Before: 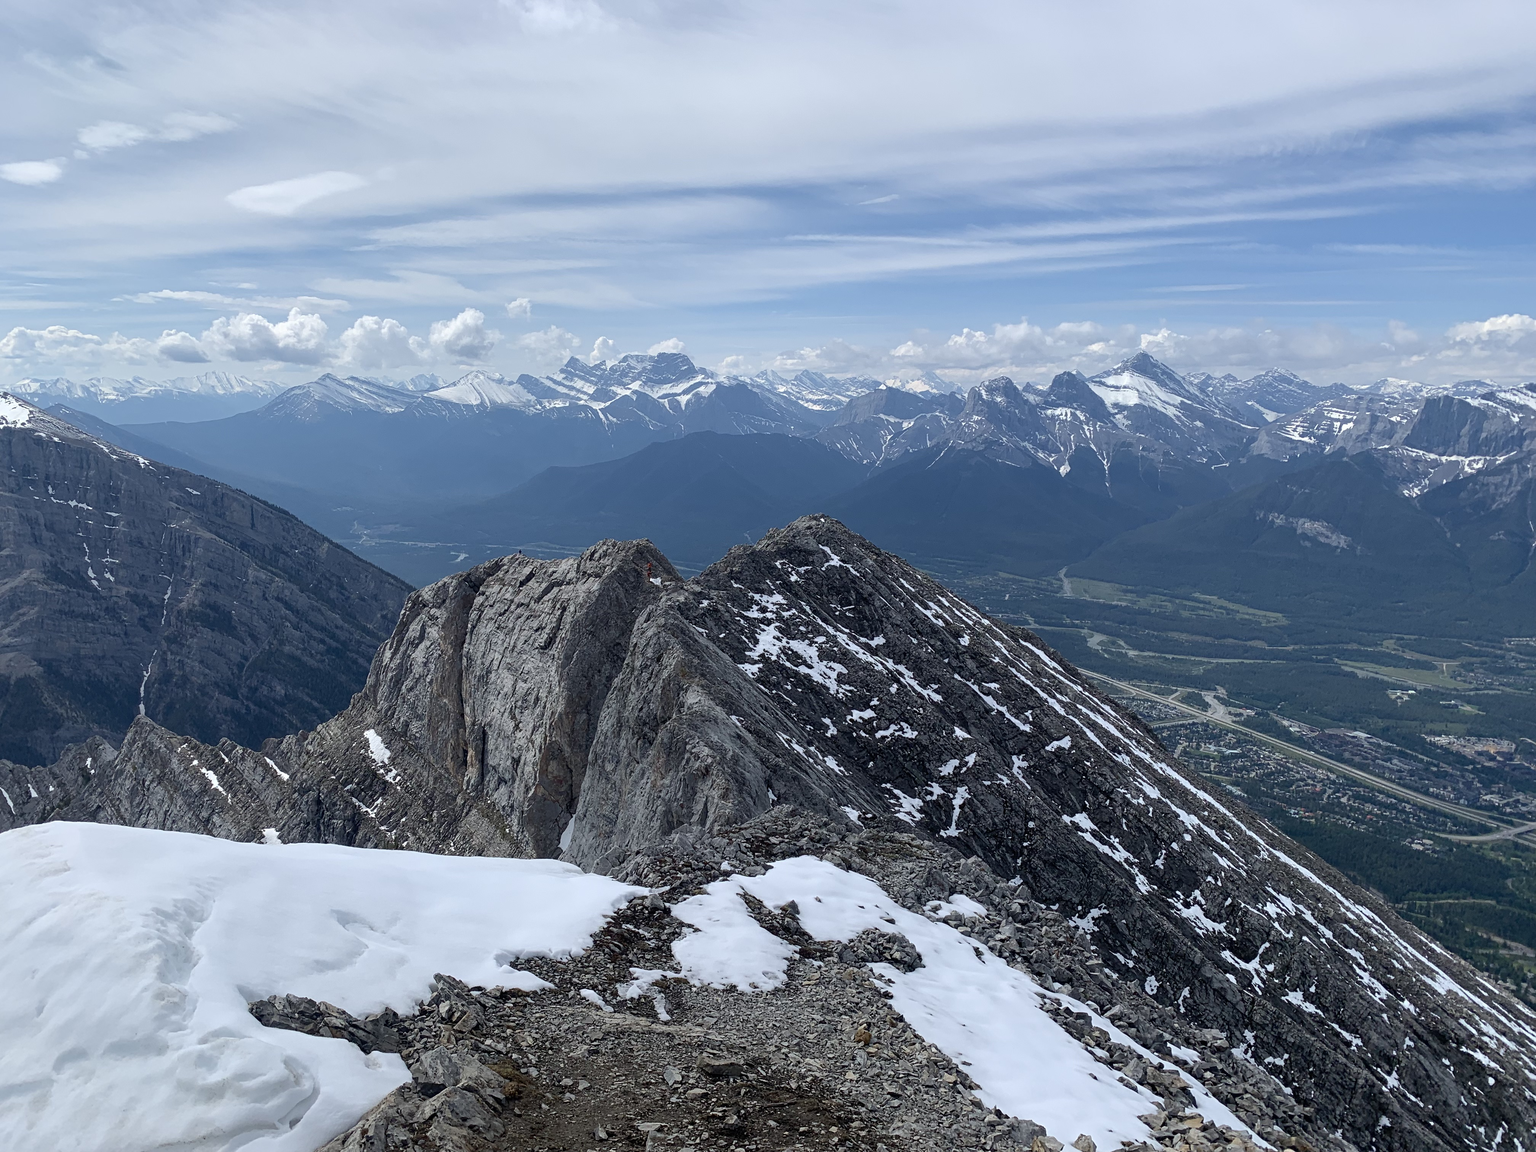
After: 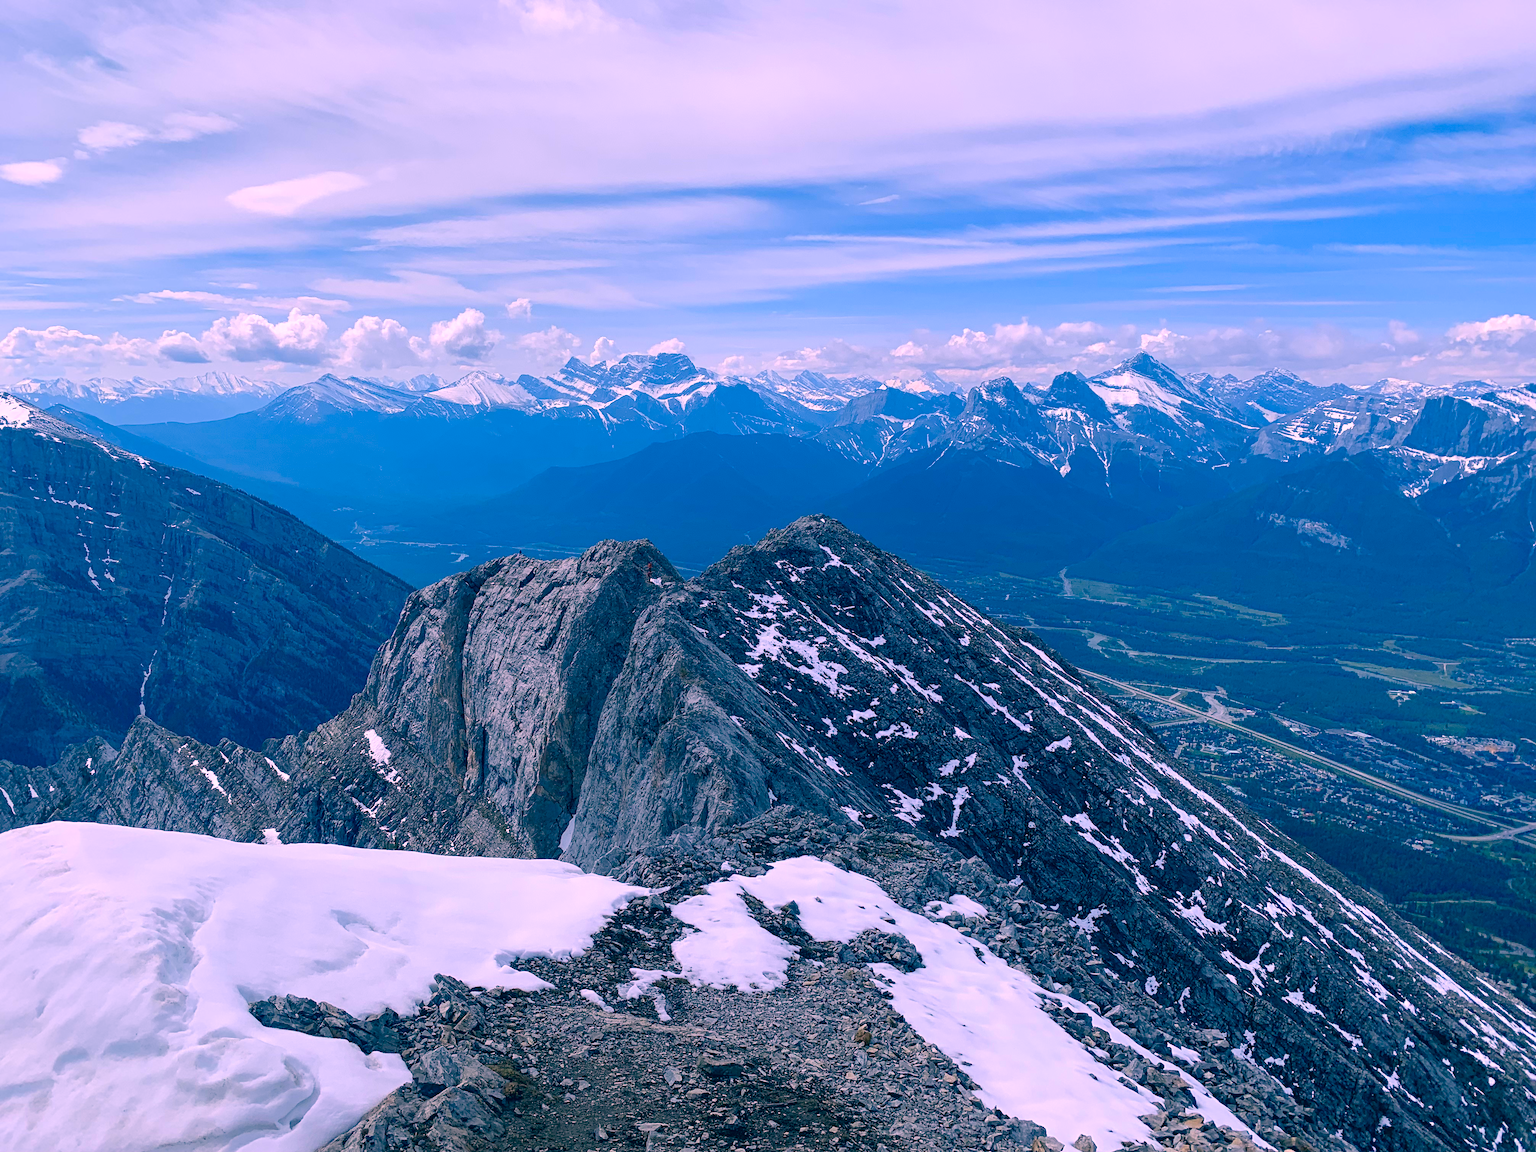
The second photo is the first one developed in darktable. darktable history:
local contrast: highlights 100%, shadows 100%, detail 120%, midtone range 0.2
color correction: highlights a* 17.03, highlights b* 0.205, shadows a* -15.38, shadows b* -14.56, saturation 1.5
white balance: red 1.004, blue 1.024
